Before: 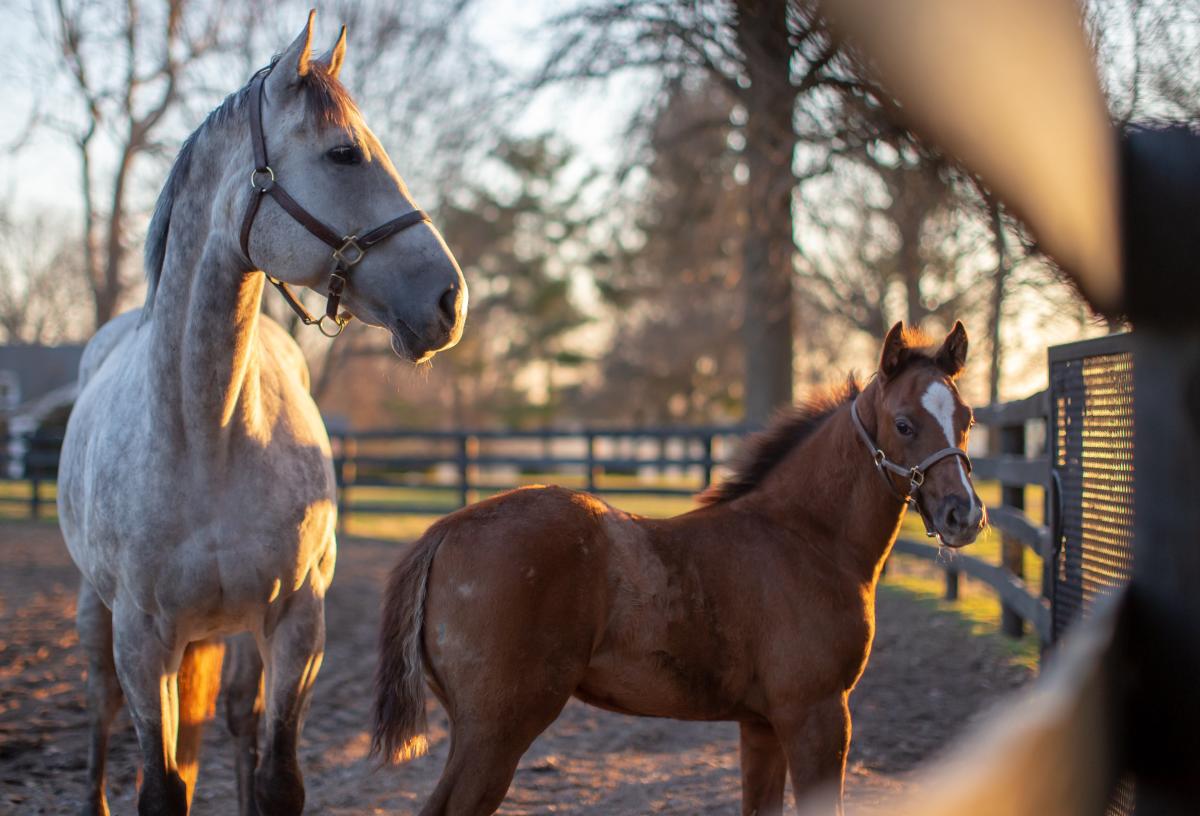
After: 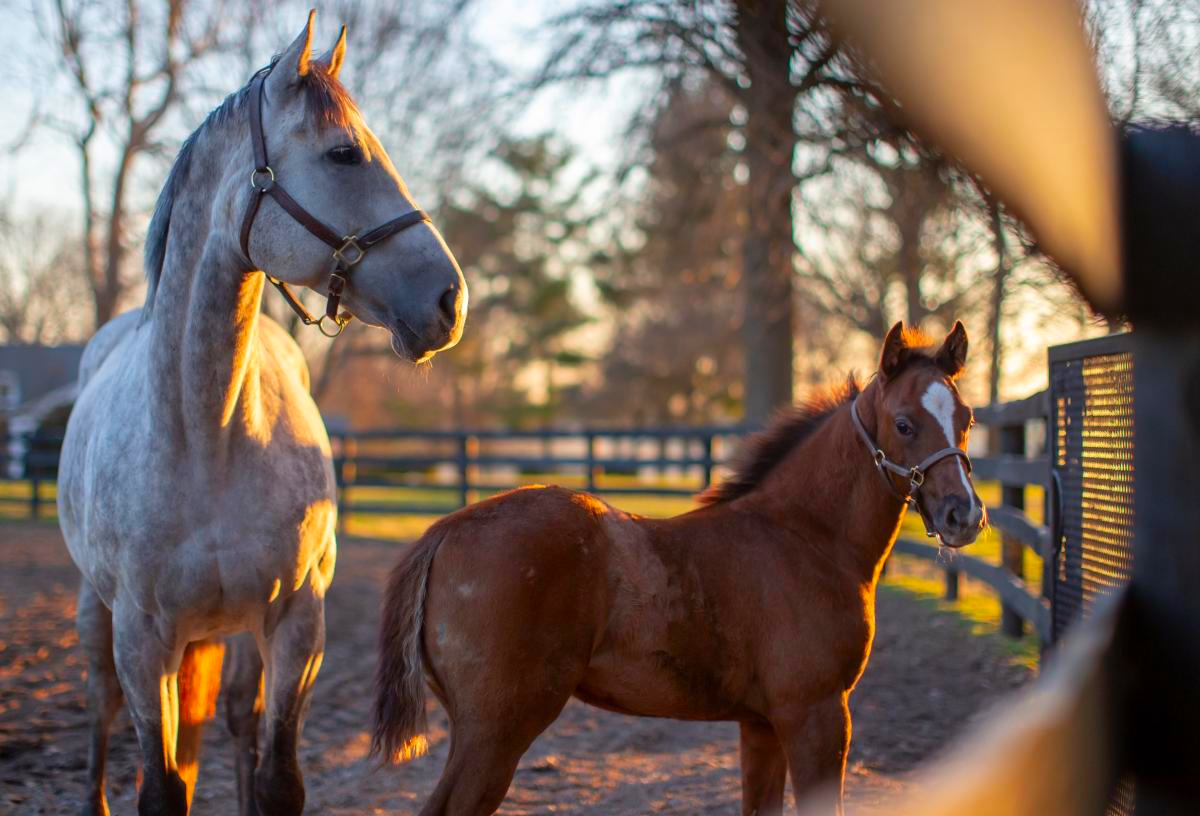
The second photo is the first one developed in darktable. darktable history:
contrast brightness saturation: brightness -0.016, saturation 0.367
